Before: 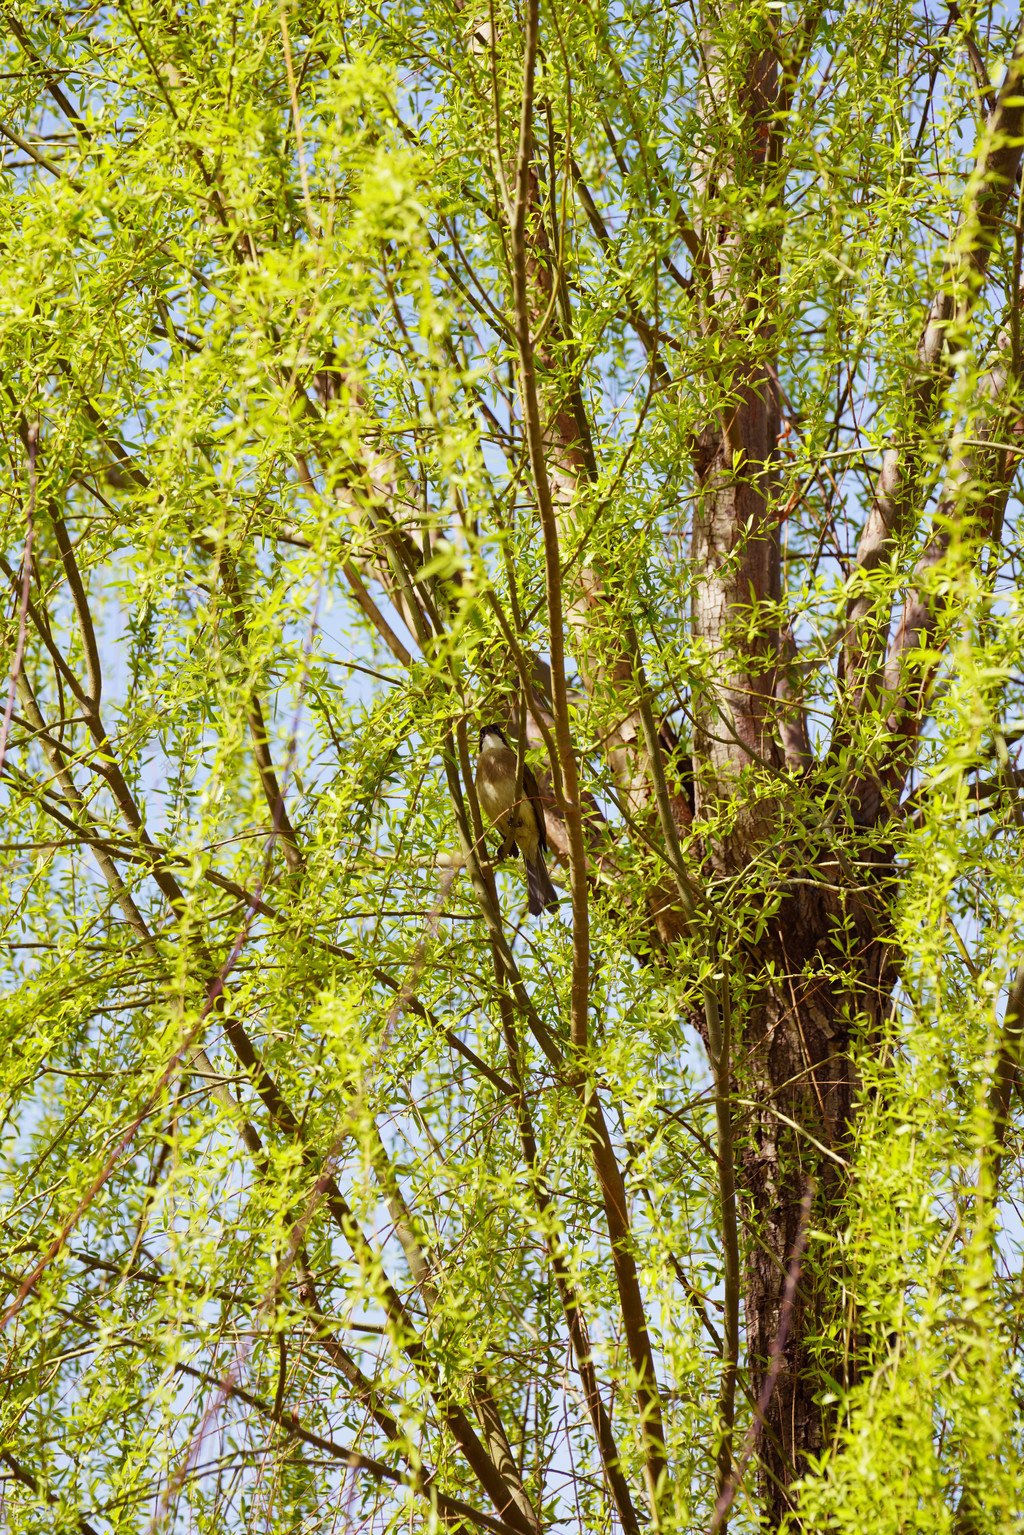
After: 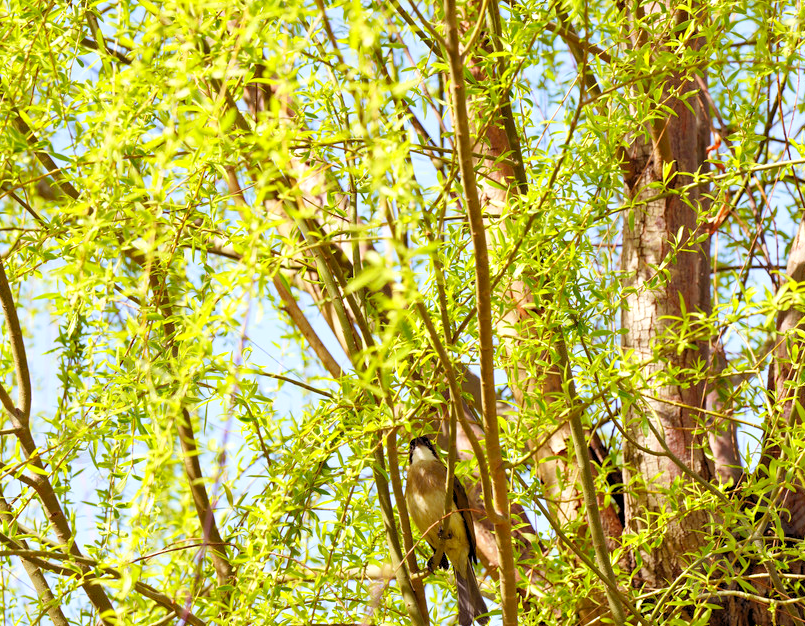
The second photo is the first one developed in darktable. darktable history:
crop: left 6.876%, top 18.798%, right 14.434%, bottom 40.393%
levels: levels [0.044, 0.416, 0.908]
